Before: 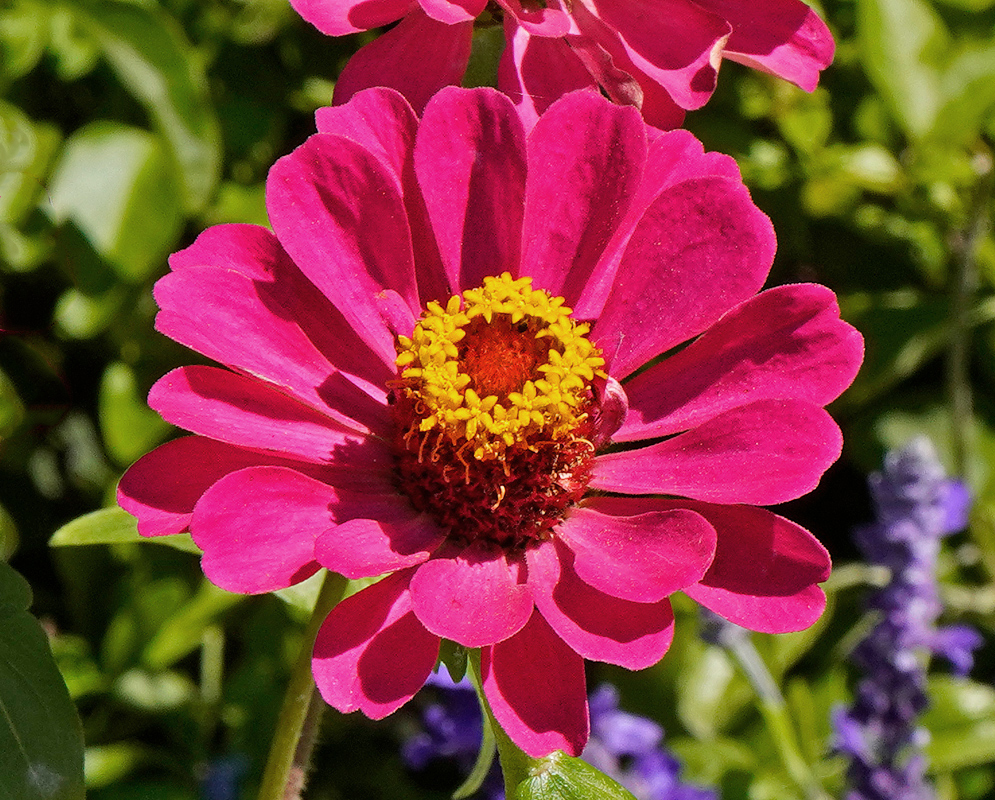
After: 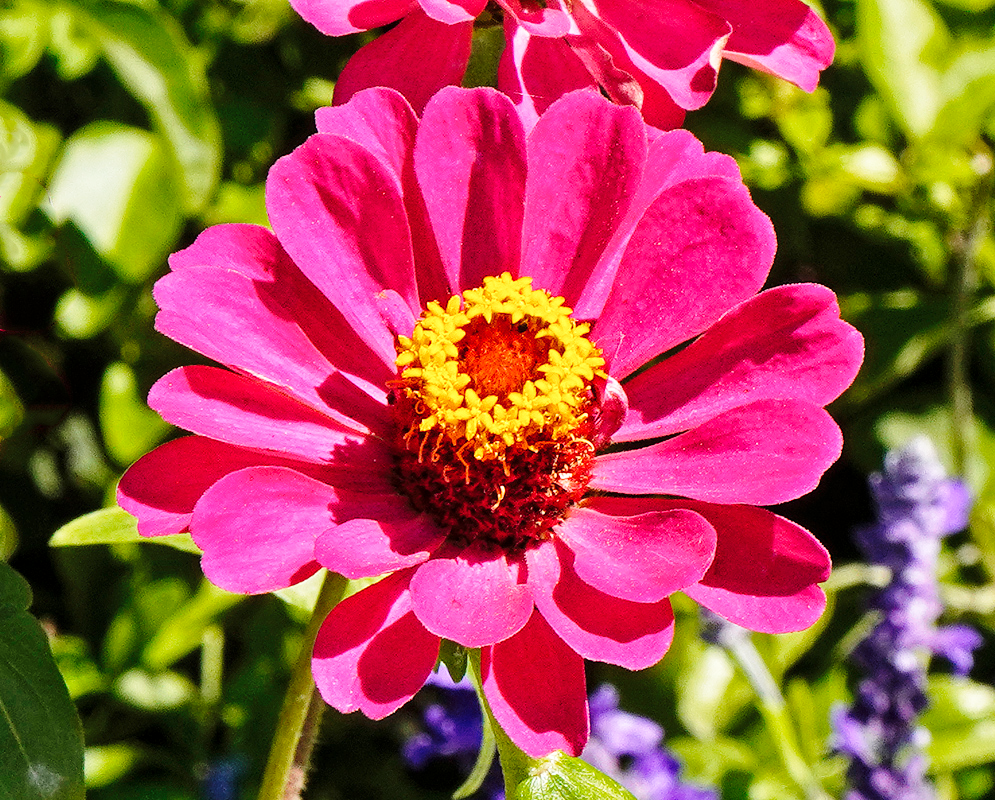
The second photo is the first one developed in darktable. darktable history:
exposure: black level correction -0.001, exposure 0.08 EV, compensate highlight preservation false
local contrast: highlights 100%, shadows 100%, detail 120%, midtone range 0.2
base curve: curves: ch0 [(0, 0) (0.028, 0.03) (0.121, 0.232) (0.46, 0.748) (0.859, 0.968) (1, 1)], preserve colors none
